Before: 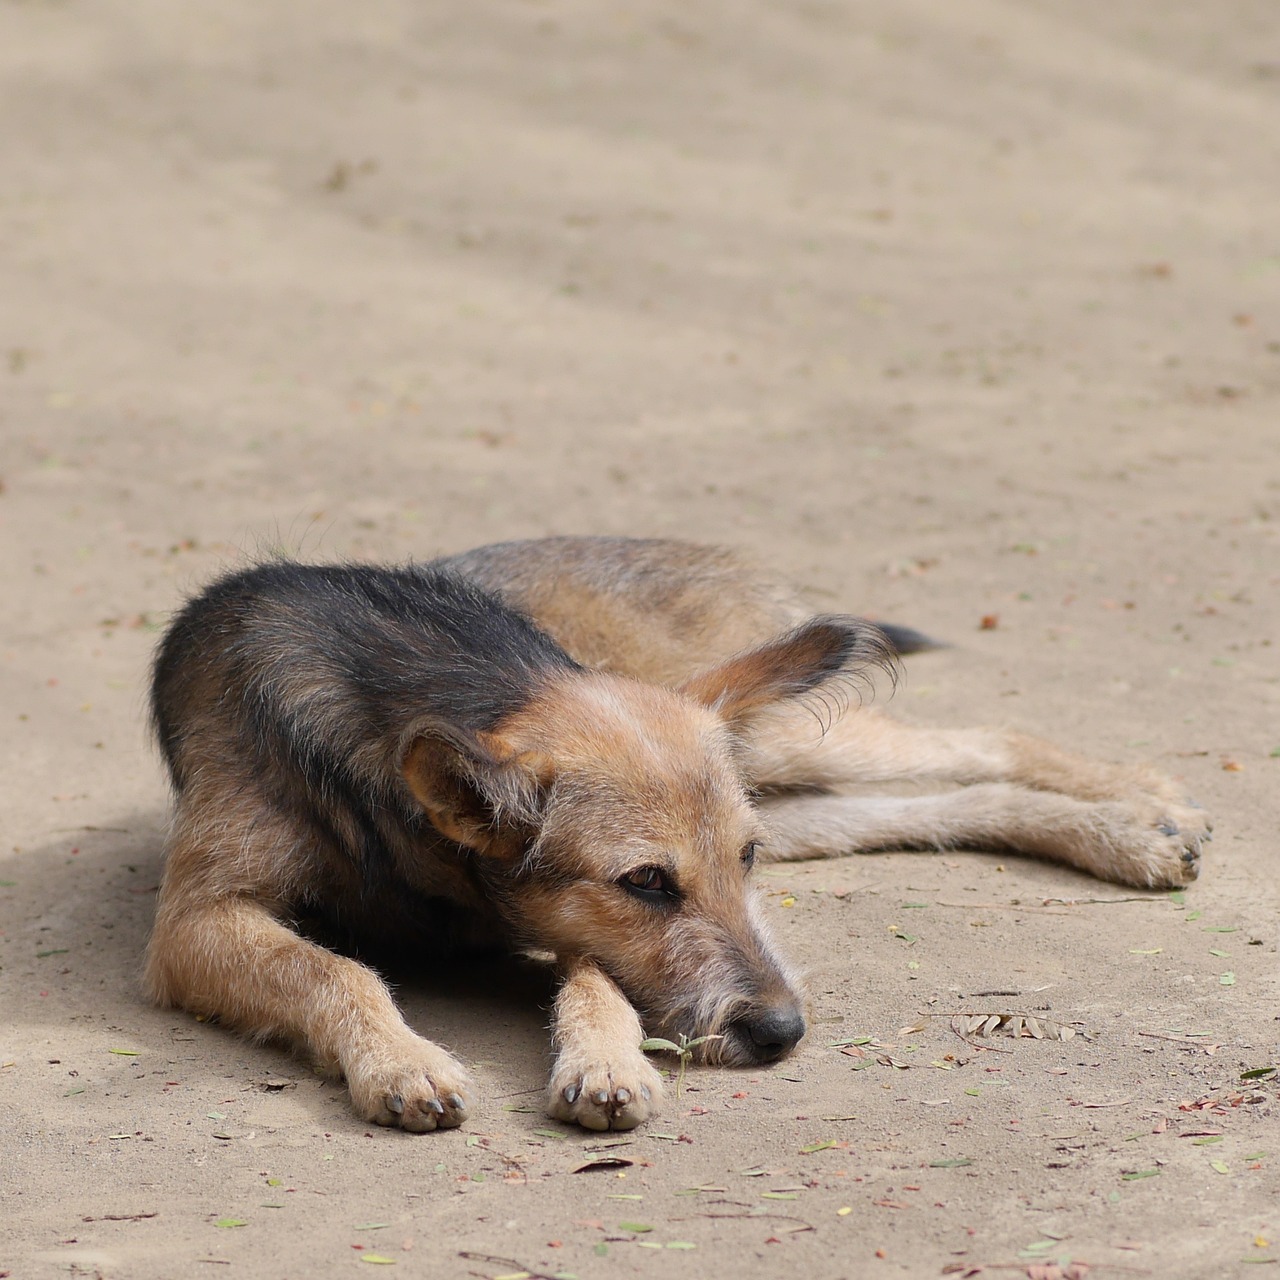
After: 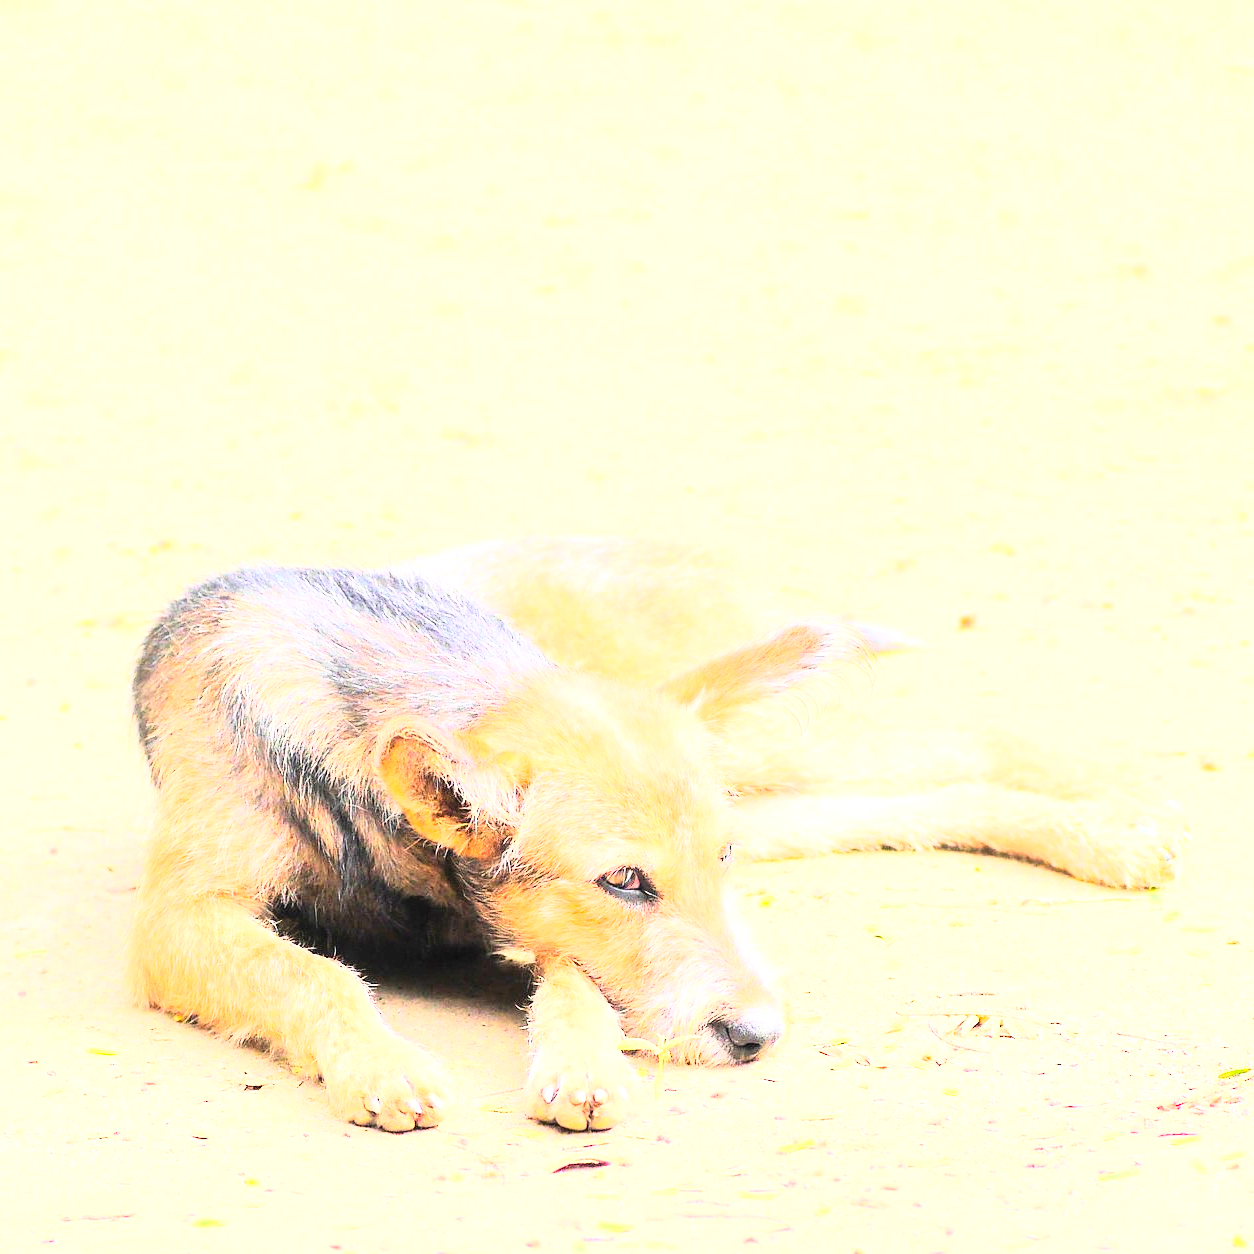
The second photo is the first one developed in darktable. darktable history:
rgb curve: curves: ch0 [(0, 0) (0.21, 0.15) (0.24, 0.21) (0.5, 0.75) (0.75, 0.96) (0.89, 0.99) (1, 1)]; ch1 [(0, 0.02) (0.21, 0.13) (0.25, 0.2) (0.5, 0.67) (0.75, 0.9) (0.89, 0.97) (1, 1)]; ch2 [(0, 0.02) (0.21, 0.13) (0.25, 0.2) (0.5, 0.67) (0.75, 0.9) (0.89, 0.97) (1, 1)], compensate middle gray true
crop: left 1.743%, right 0.268%, bottom 2.011%
exposure: exposure 3 EV, compensate highlight preservation false
contrast brightness saturation: contrast 0.07, brightness 0.18, saturation 0.4
